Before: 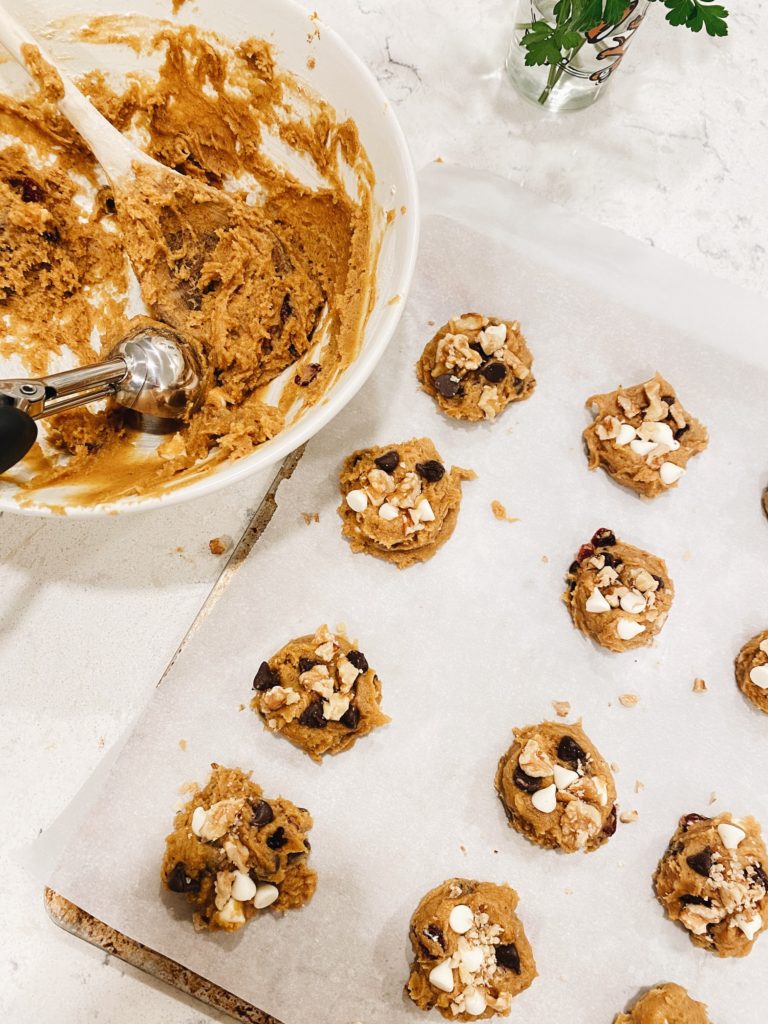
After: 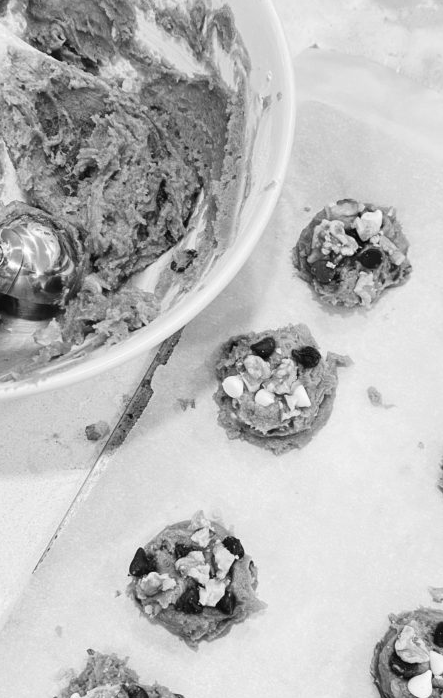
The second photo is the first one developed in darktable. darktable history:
tone equalizer: on, module defaults
monochrome: on, module defaults
crop: left 16.202%, top 11.208%, right 26.045%, bottom 20.557%
